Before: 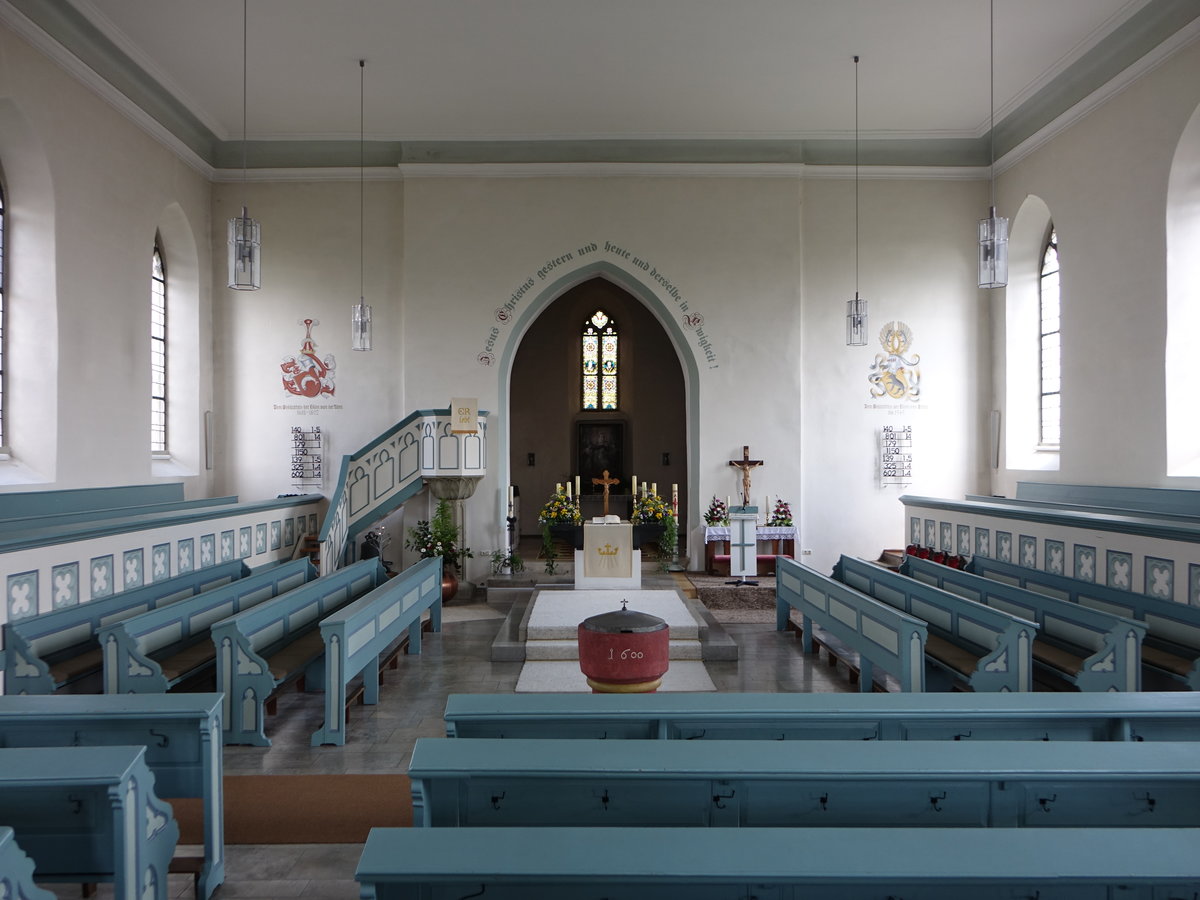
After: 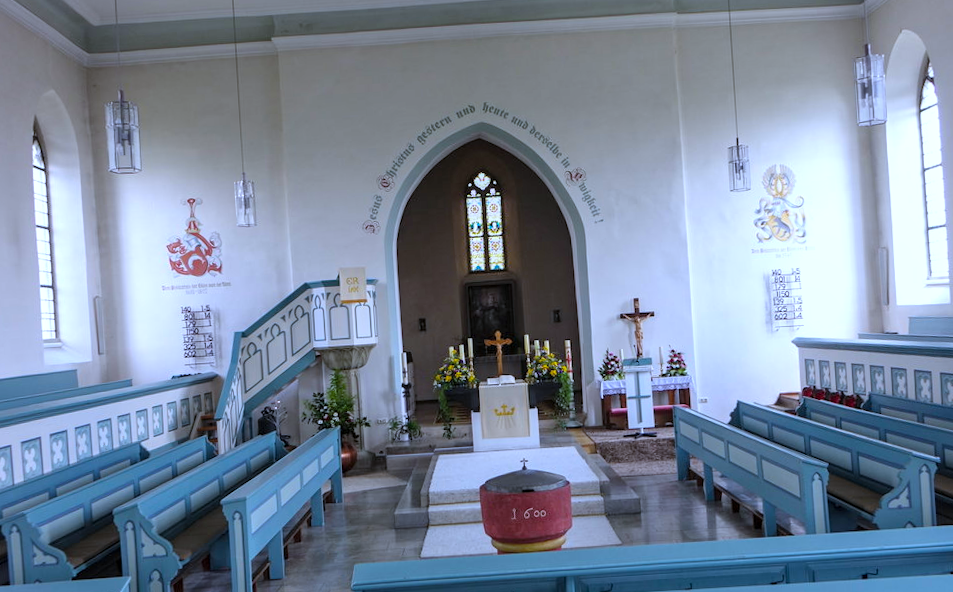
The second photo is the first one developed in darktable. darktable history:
color balance rgb: linear chroma grading › global chroma 15%, perceptual saturation grading › global saturation 30%
white balance: red 0.948, green 1.02, blue 1.176
local contrast: on, module defaults
levels: mode automatic, gray 50.8%
crop: left 7.856%, top 11.836%, right 10.12%, bottom 15.387%
rotate and perspective: rotation -3.52°, crop left 0.036, crop right 0.964, crop top 0.081, crop bottom 0.919
contrast brightness saturation: brightness 0.13
